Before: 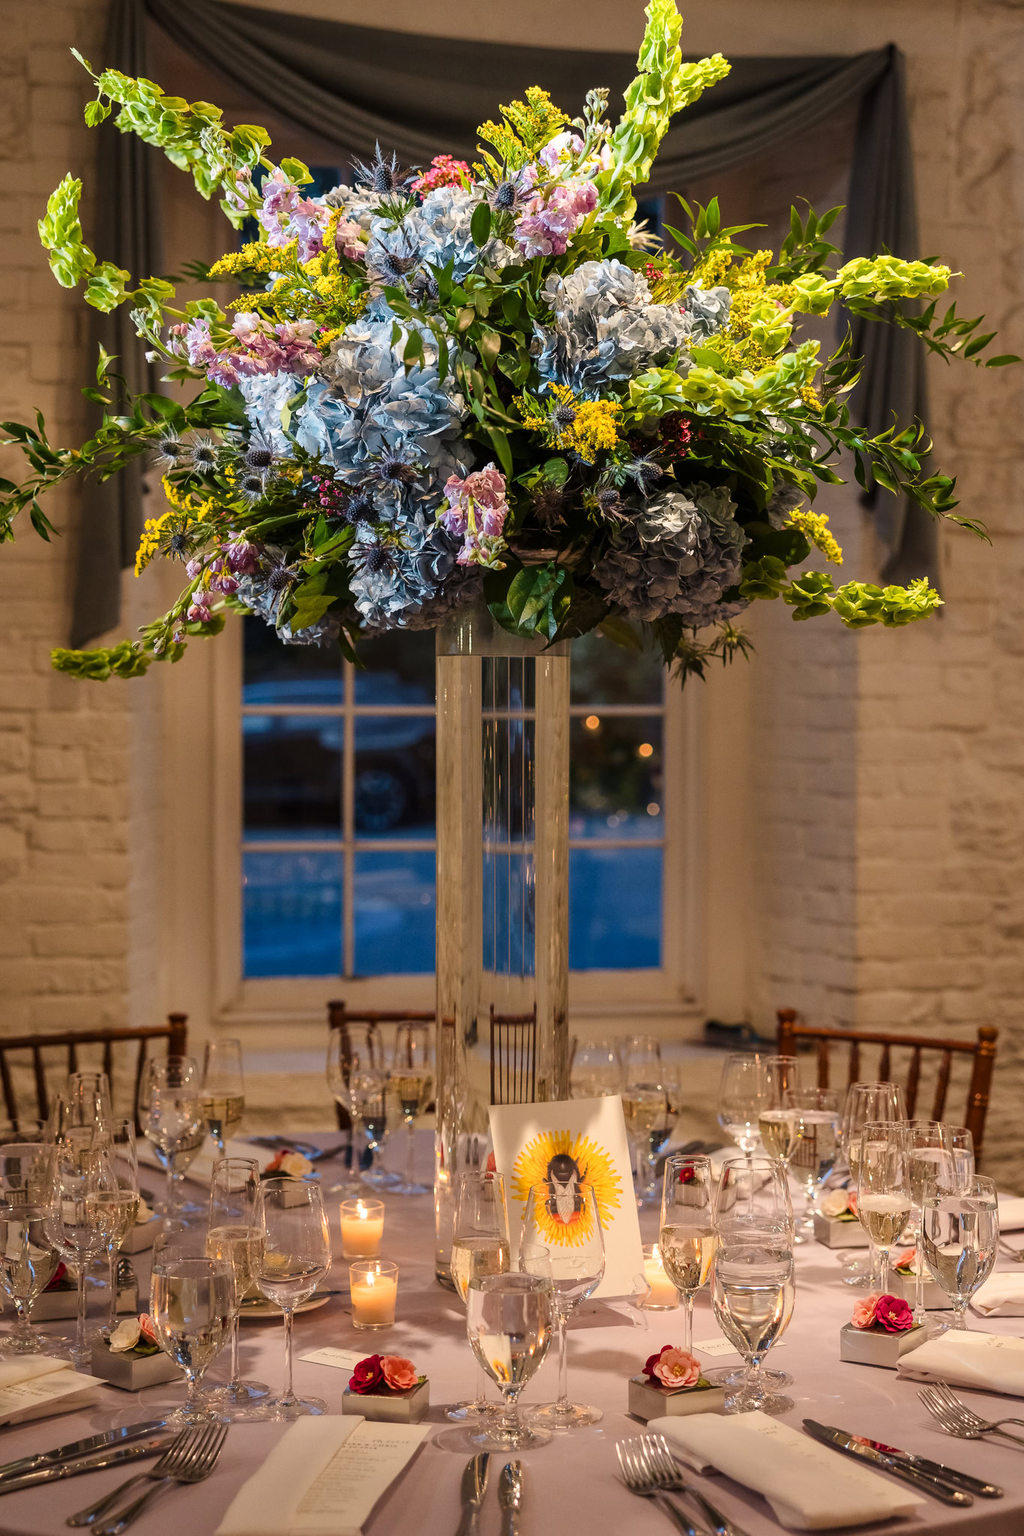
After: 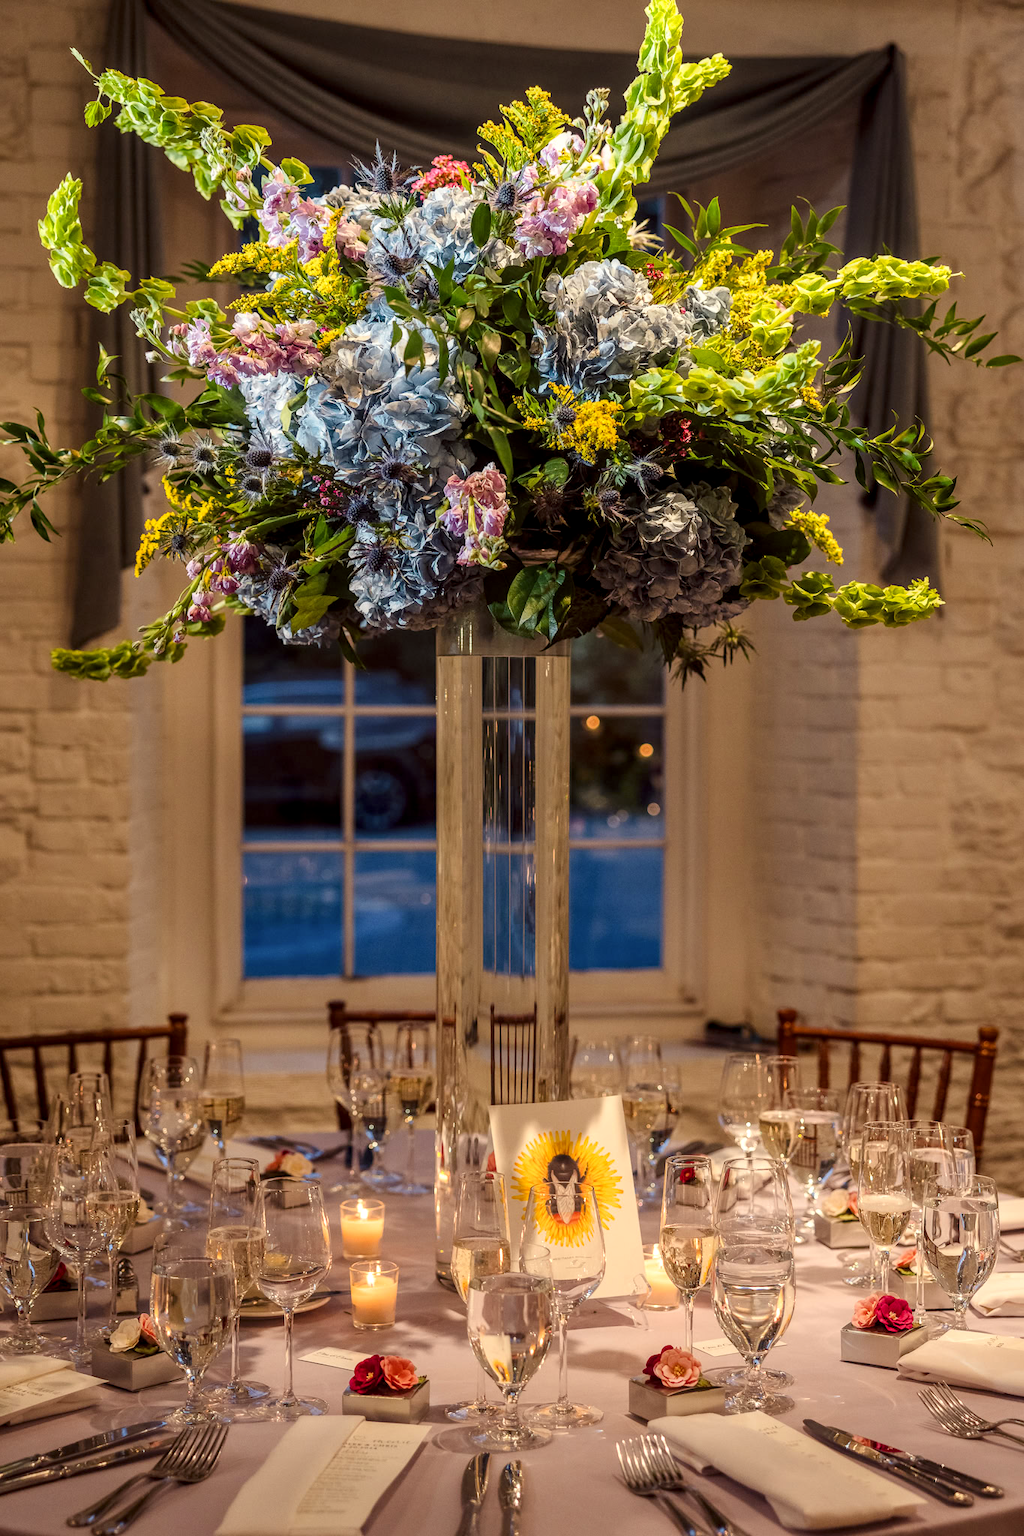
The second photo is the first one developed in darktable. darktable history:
white balance: emerald 1
color correction: highlights a* -0.95, highlights b* 4.5, shadows a* 3.55
local contrast: on, module defaults
